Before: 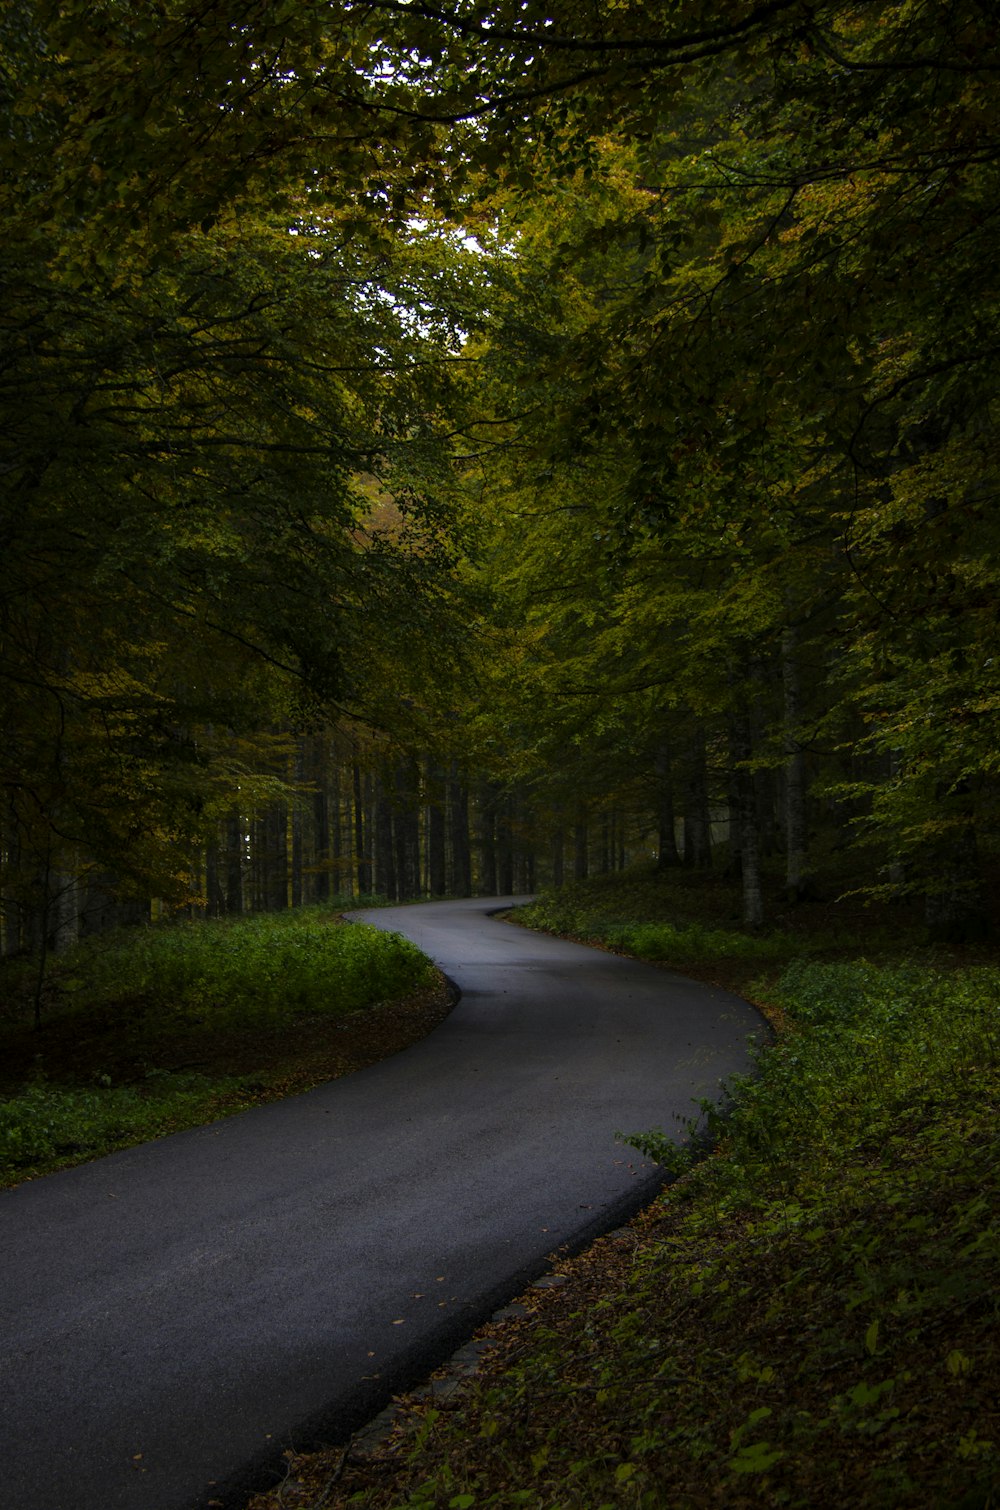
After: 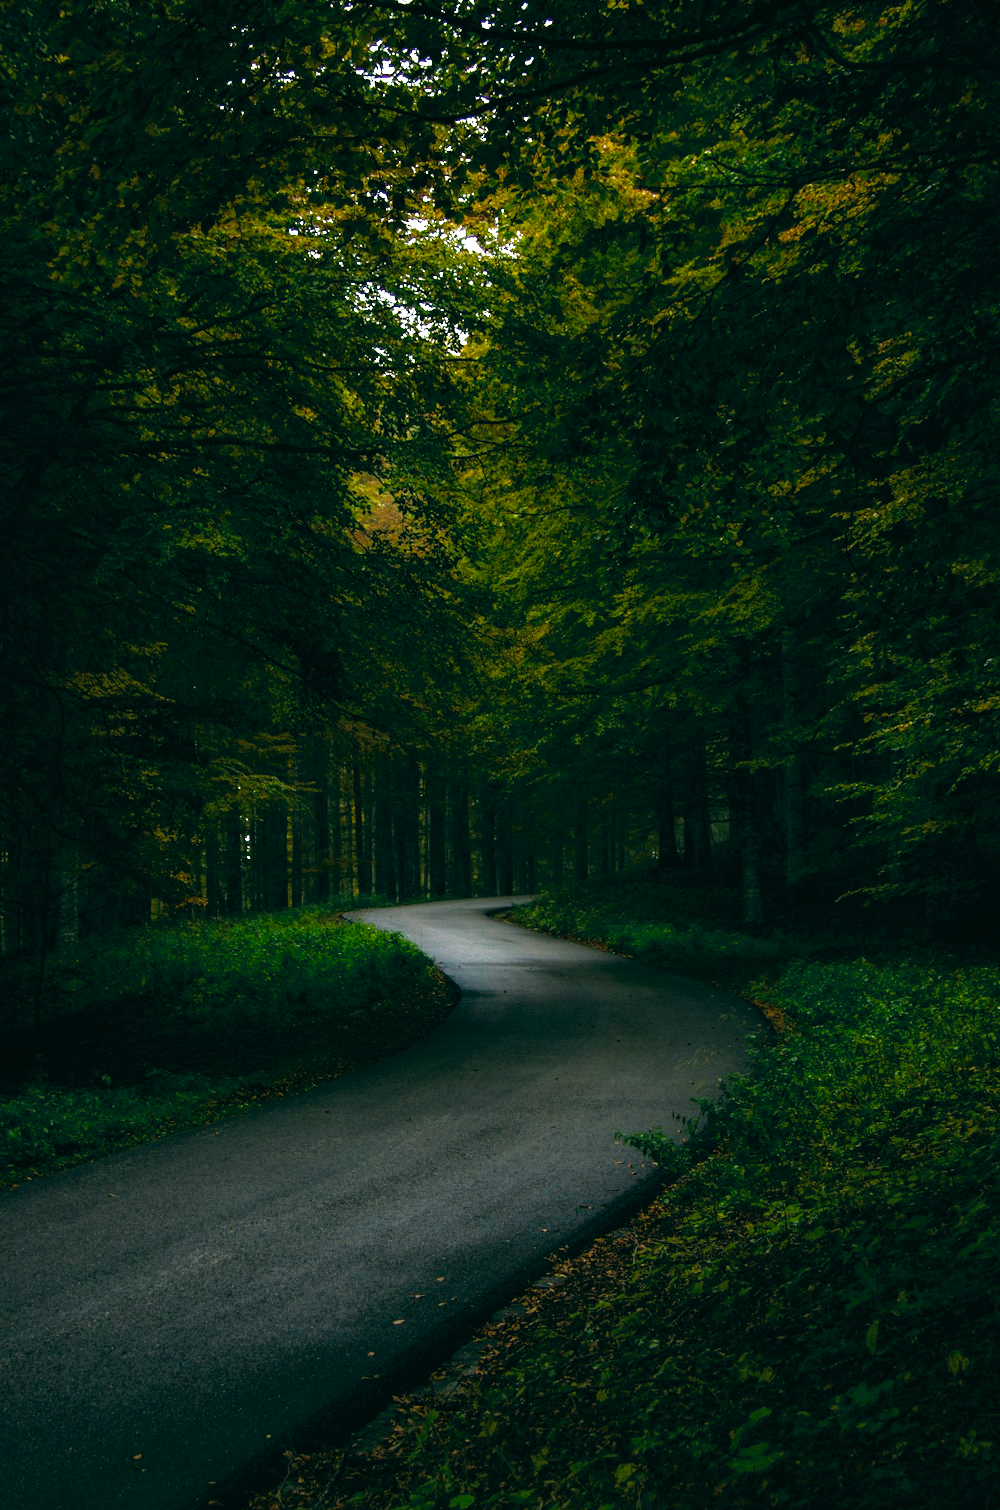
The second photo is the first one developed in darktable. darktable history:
color zones: curves: ch0 [(0, 0.425) (0.143, 0.422) (0.286, 0.42) (0.429, 0.419) (0.571, 0.419) (0.714, 0.42) (0.857, 0.422) (1, 0.425)]
exposure: black level correction 0, exposure 0.95 EV, compensate exposure bias true, compensate highlight preservation false
filmic rgb: white relative exposure 2.2 EV, hardness 6.97
color balance: lift [1.005, 0.99, 1.007, 1.01], gamma [1, 1.034, 1.032, 0.966], gain [0.873, 1.055, 1.067, 0.933]
